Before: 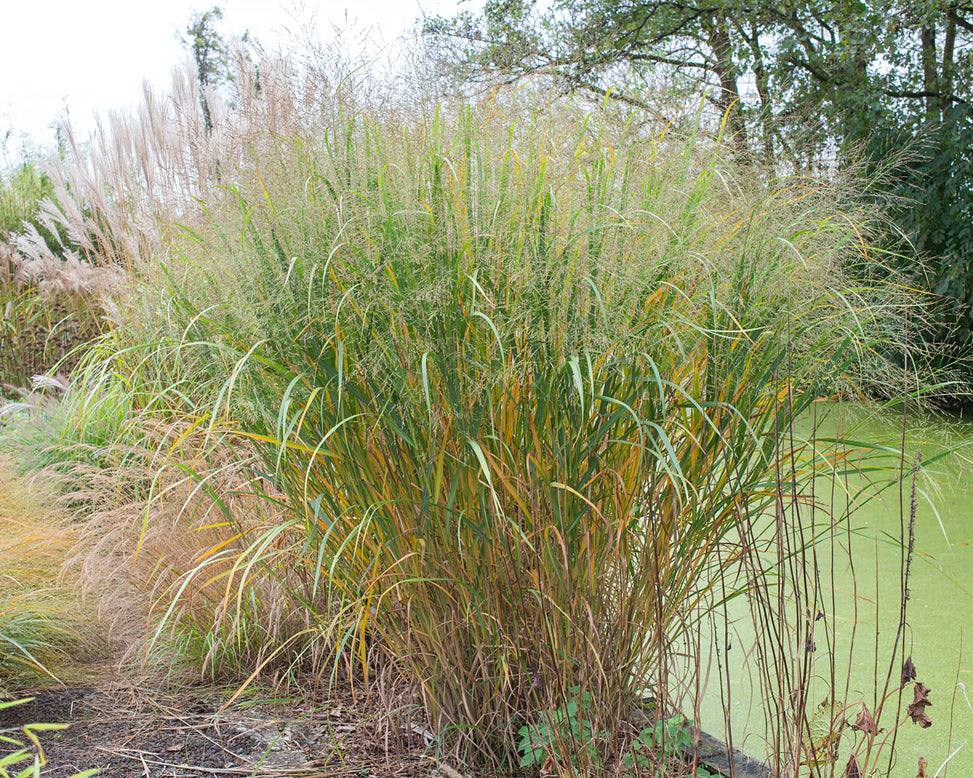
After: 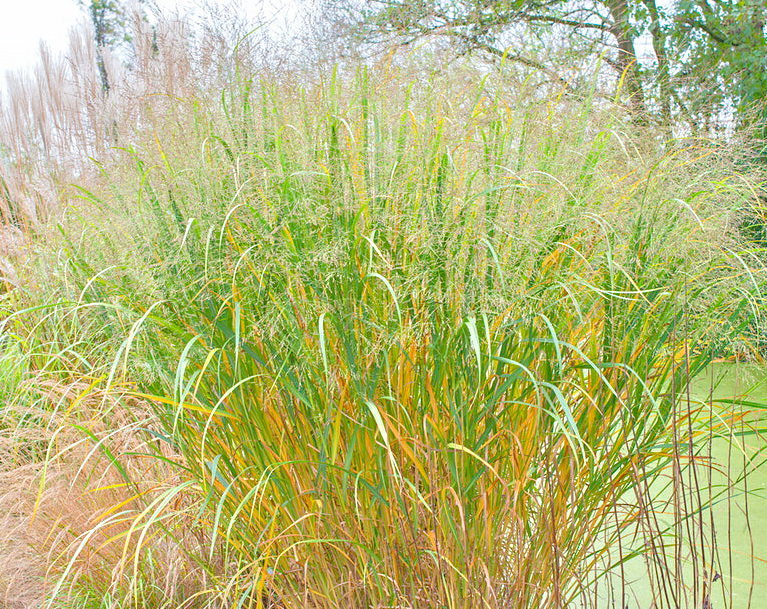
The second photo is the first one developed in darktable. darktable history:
crop and rotate: left 10.625%, top 5.121%, right 10.469%, bottom 16.565%
tone equalizer: -8 EV 1.98 EV, -7 EV 1.99 EV, -6 EV 2 EV, -5 EV 2 EV, -4 EV 1.97 EV, -3 EV 1.49 EV, -2 EV 0.982 EV, -1 EV 0.49 EV
color balance rgb: perceptual saturation grading › global saturation 20%, perceptual saturation grading › highlights -24.987%, perceptual saturation grading › shadows 26.144%, perceptual brilliance grading › mid-tones 9.107%, perceptual brilliance grading › shadows 15.41%, global vibrance 20%
